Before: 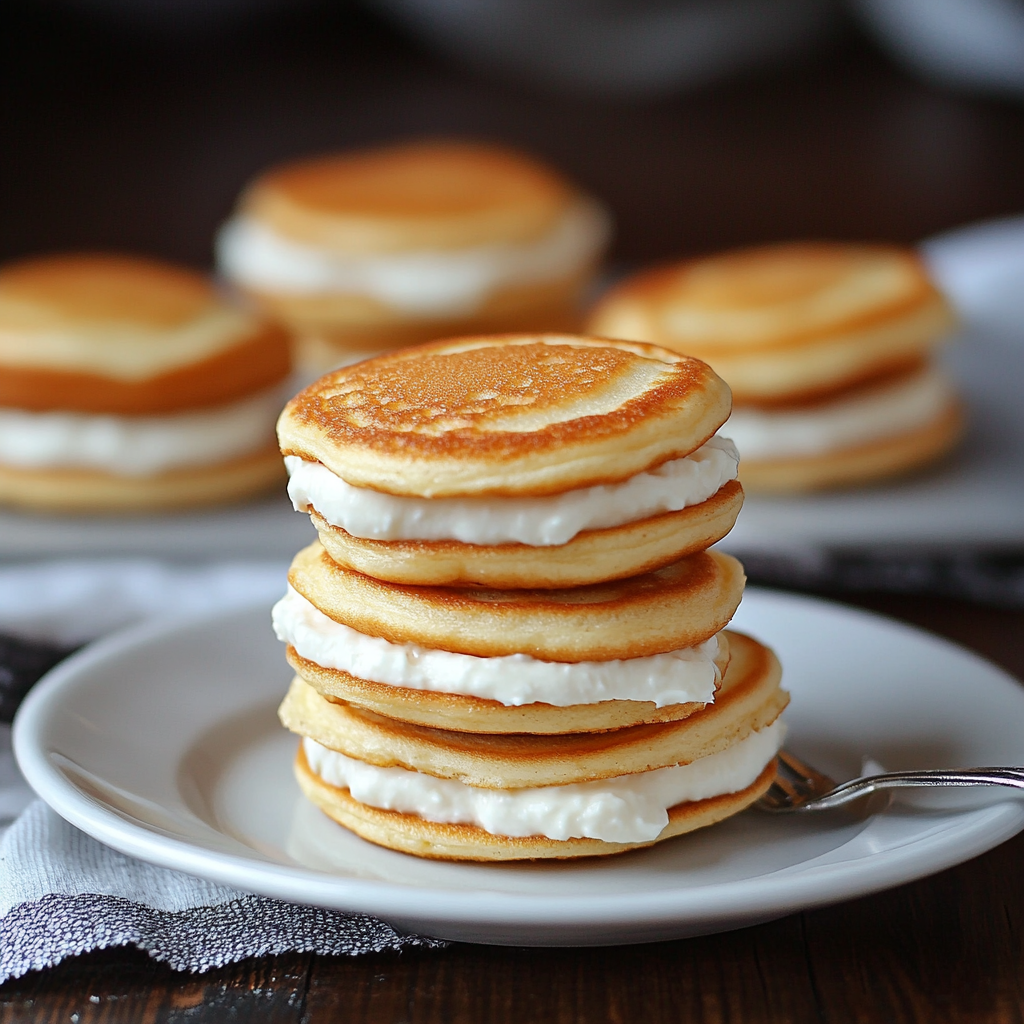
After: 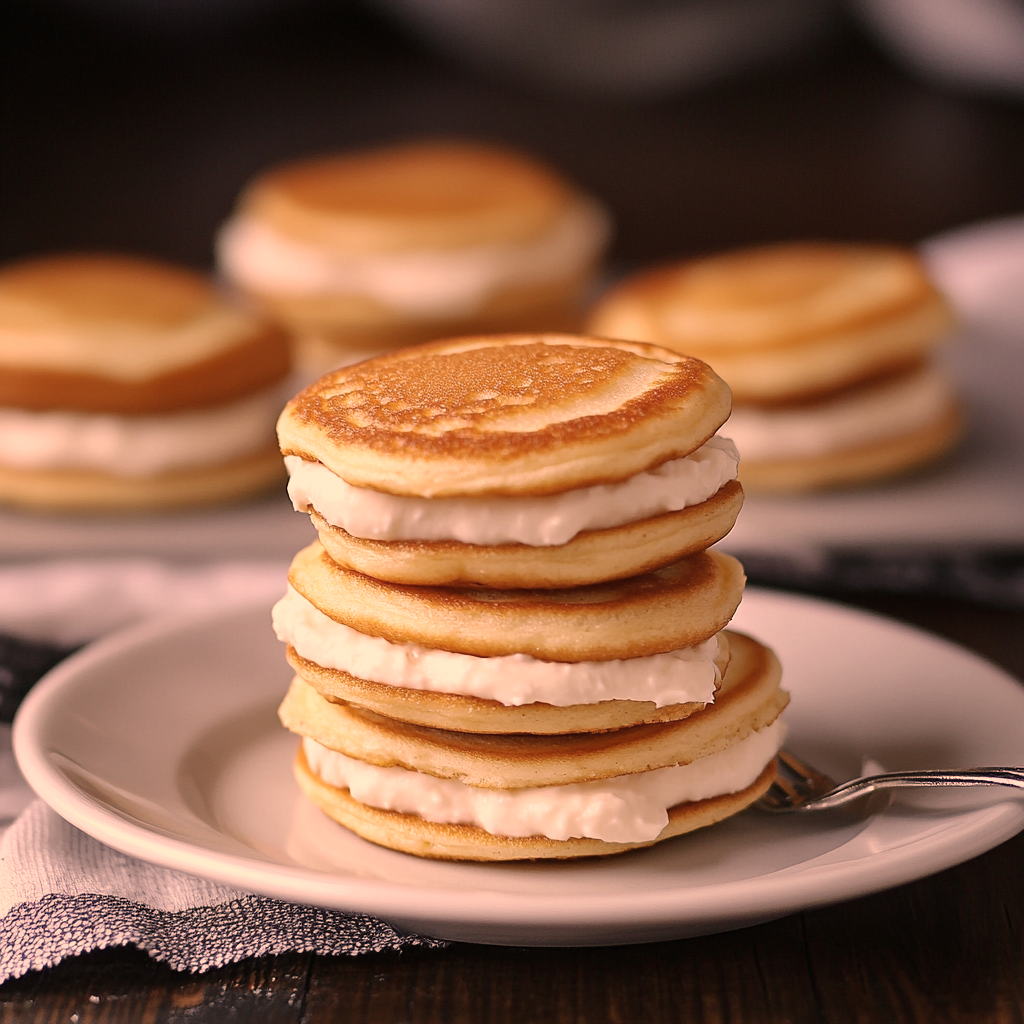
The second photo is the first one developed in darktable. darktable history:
color correction: highlights a* 39.24, highlights b* 39.9, saturation 0.694
